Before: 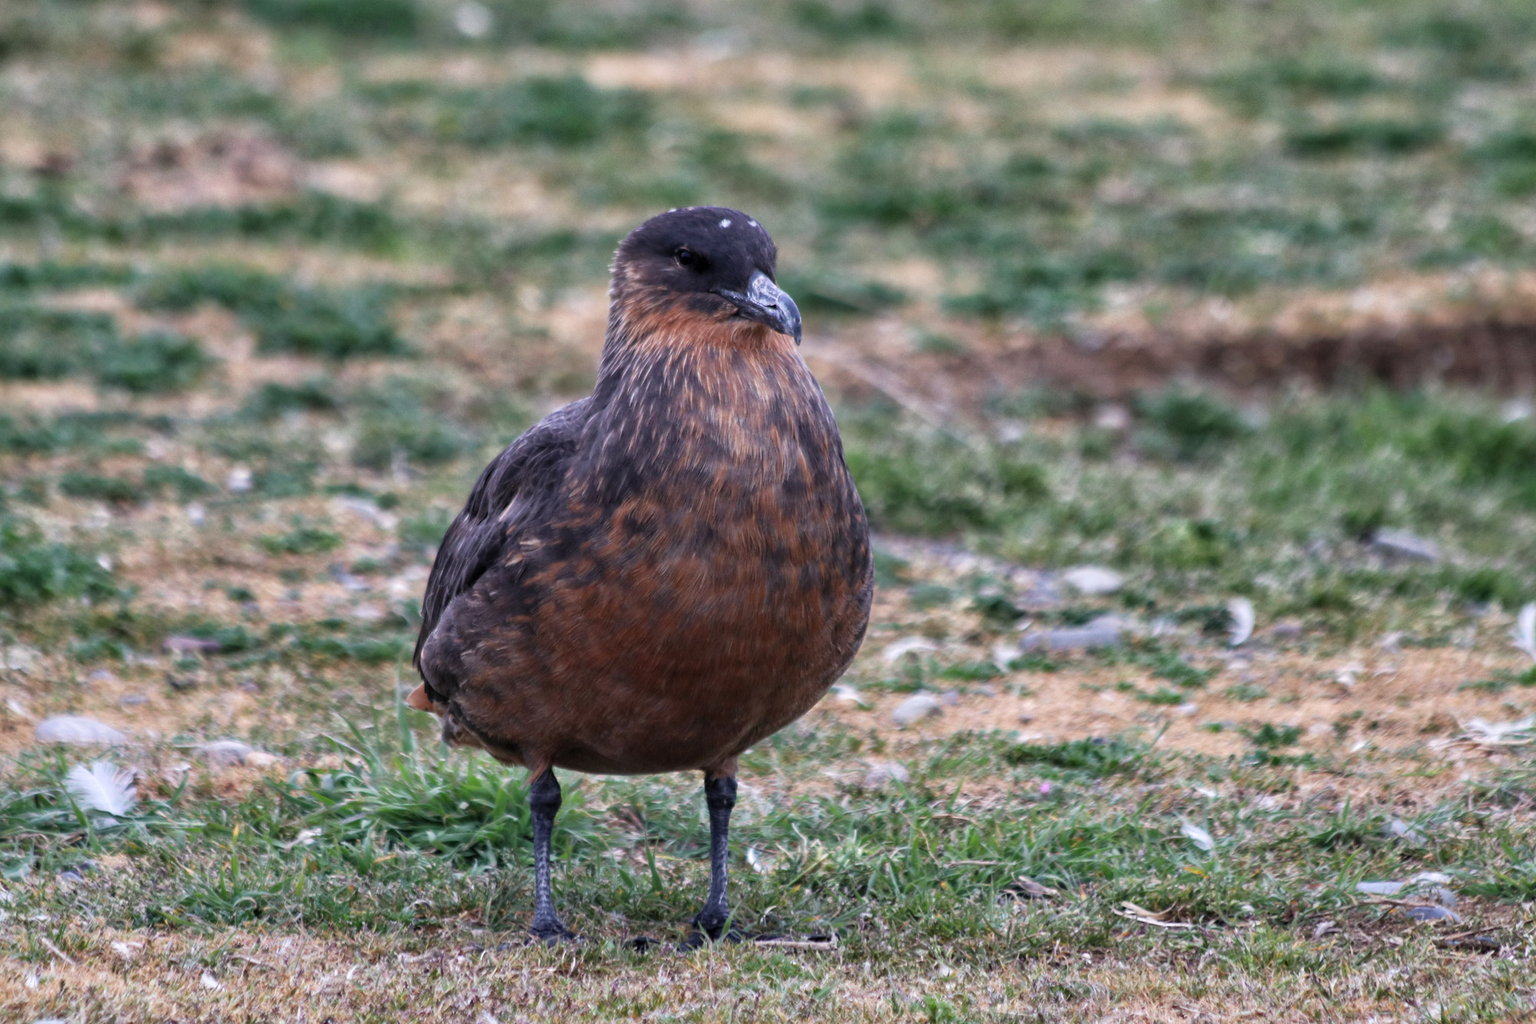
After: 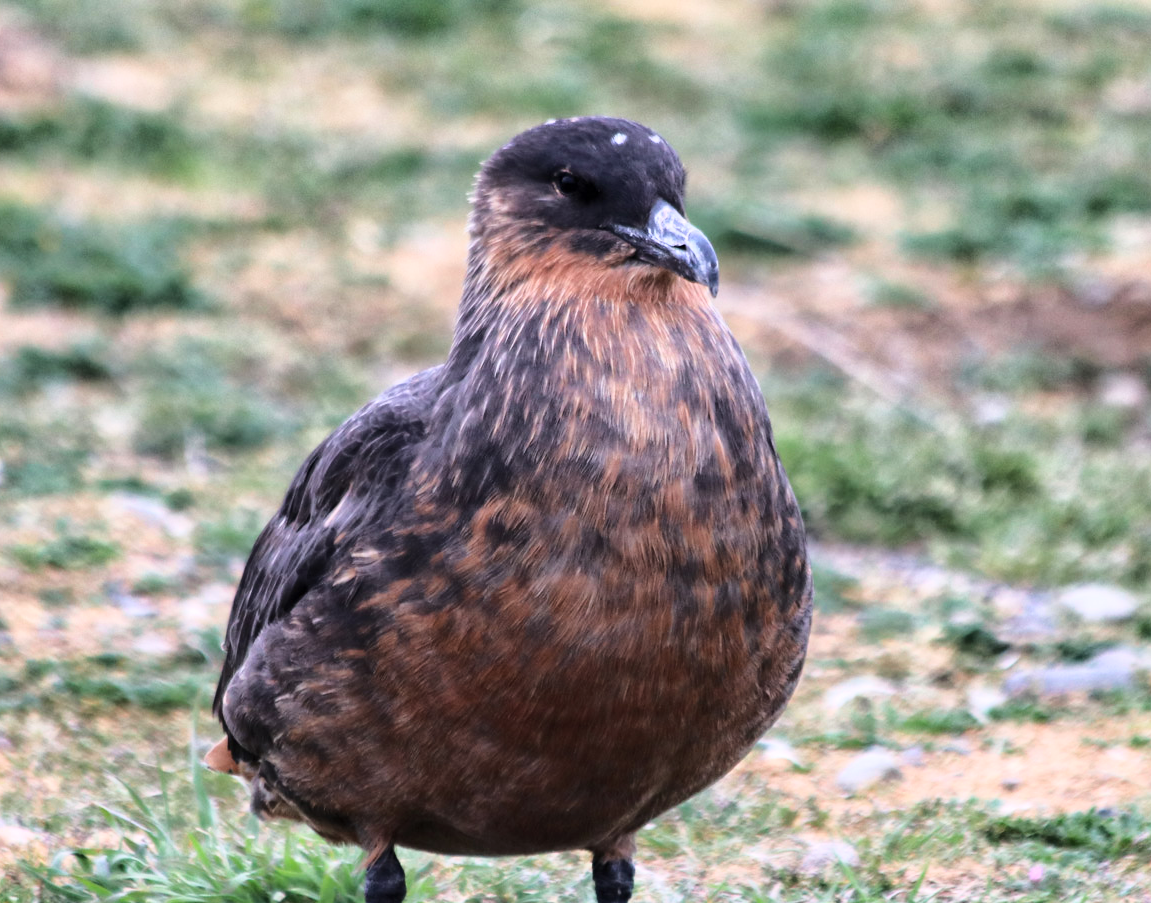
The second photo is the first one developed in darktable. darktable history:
crop: left 16.257%, top 11.463%, right 26.155%, bottom 20.789%
contrast brightness saturation: saturation -0.062
base curve: curves: ch0 [(0, 0) (0.028, 0.03) (0.121, 0.232) (0.46, 0.748) (0.859, 0.968) (1, 1)]
